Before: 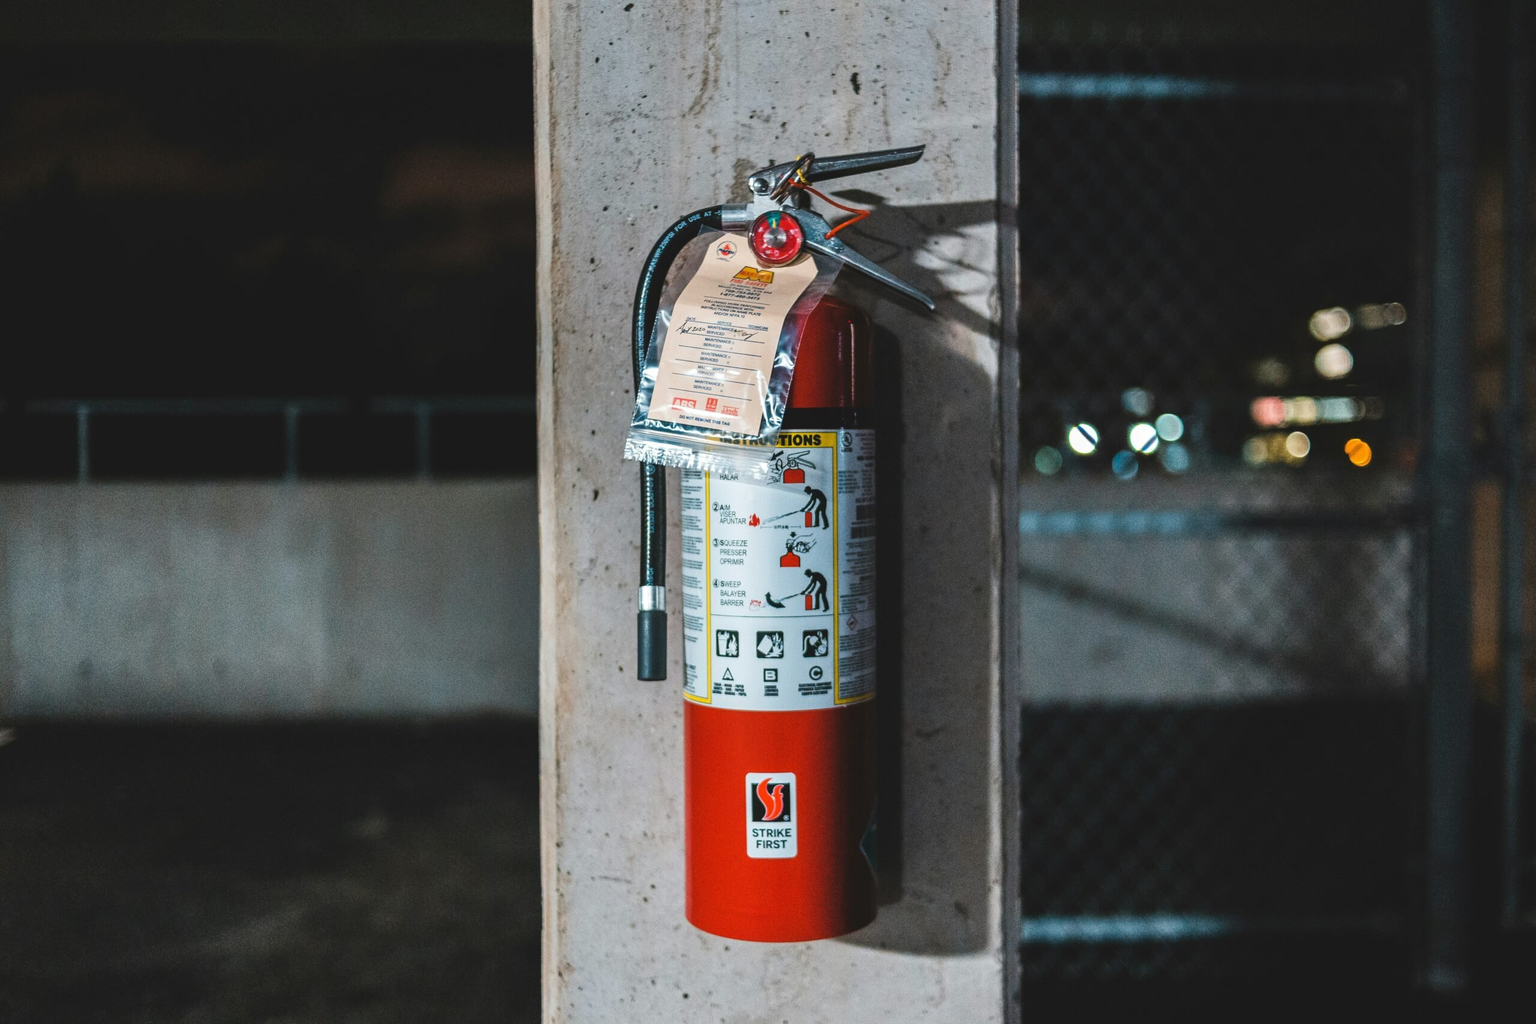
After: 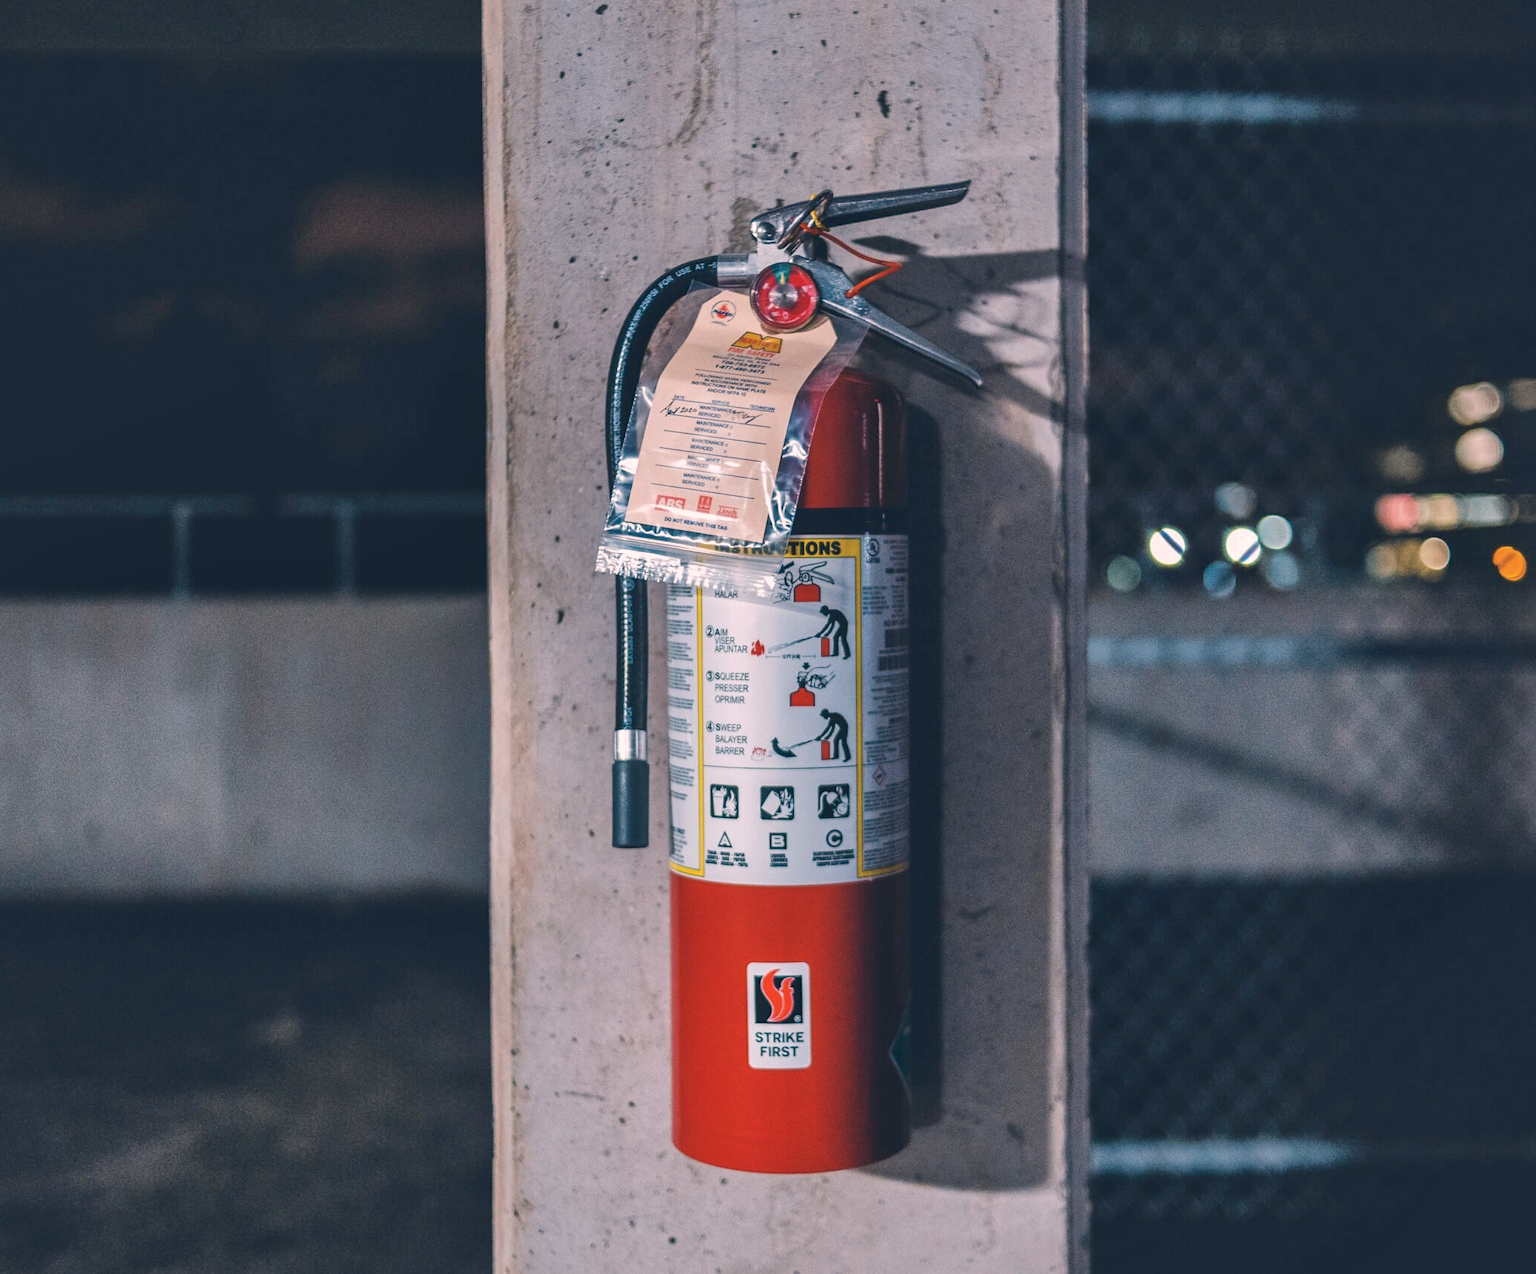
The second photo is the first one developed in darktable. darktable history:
color correction: highlights a* 14.45, highlights b* 5.76, shadows a* -5.66, shadows b* -15.84, saturation 0.866
crop and rotate: left 9.52%, right 10.138%
shadows and highlights: on, module defaults
